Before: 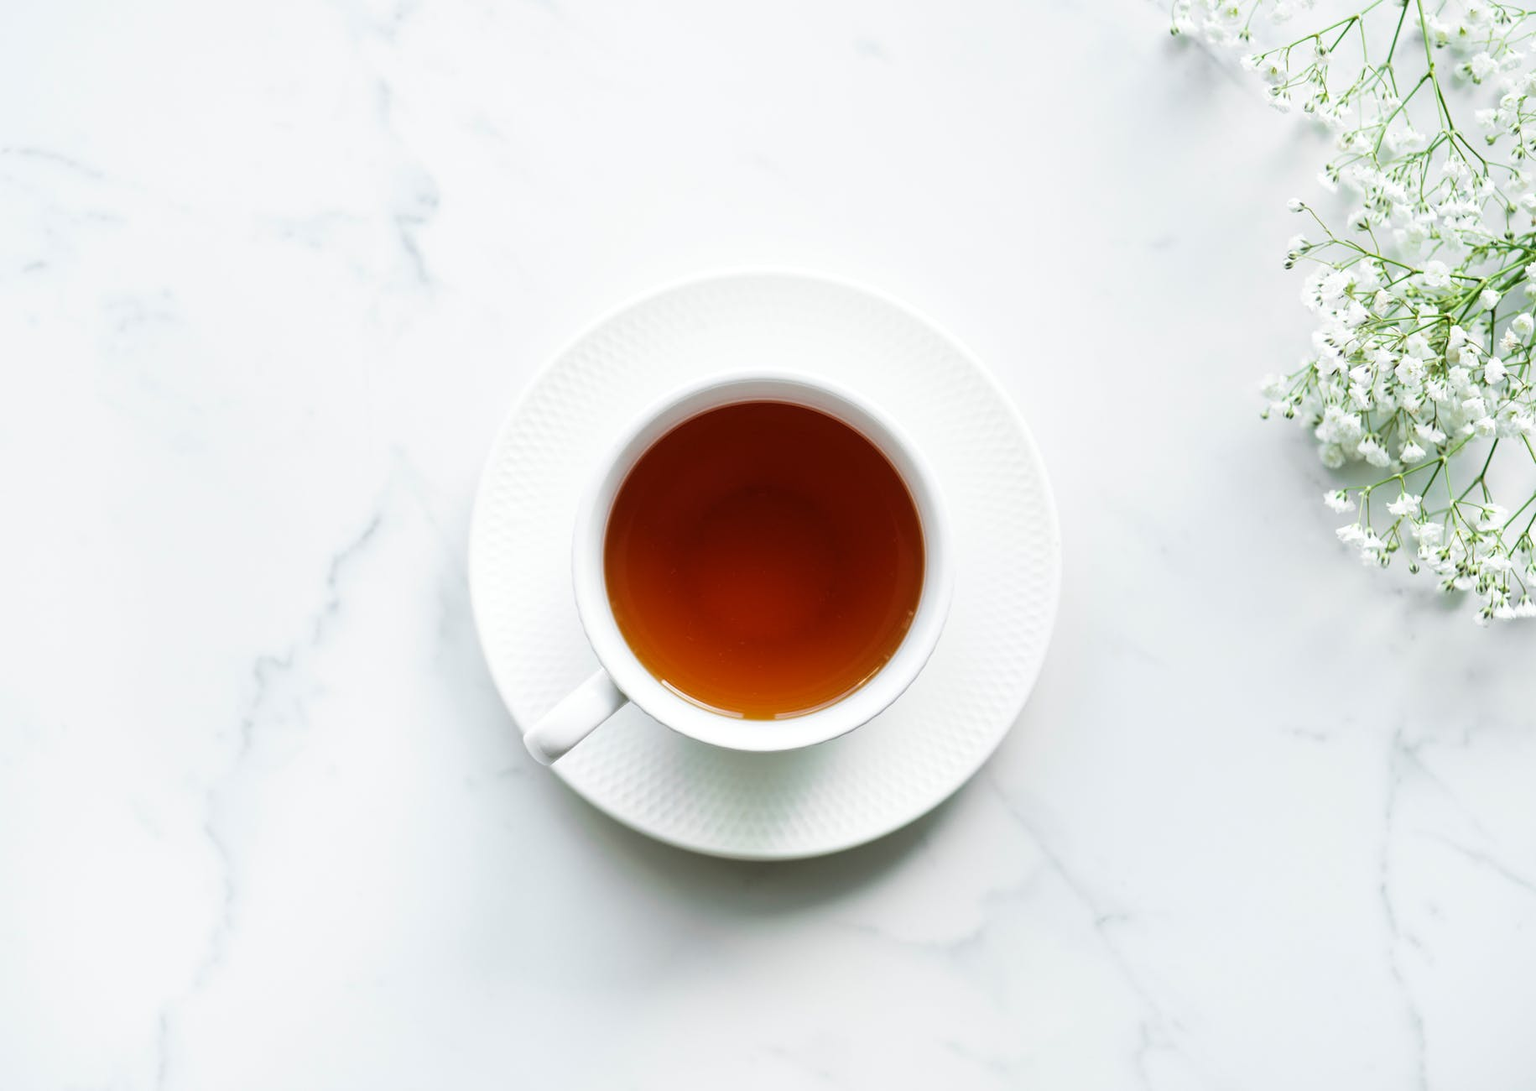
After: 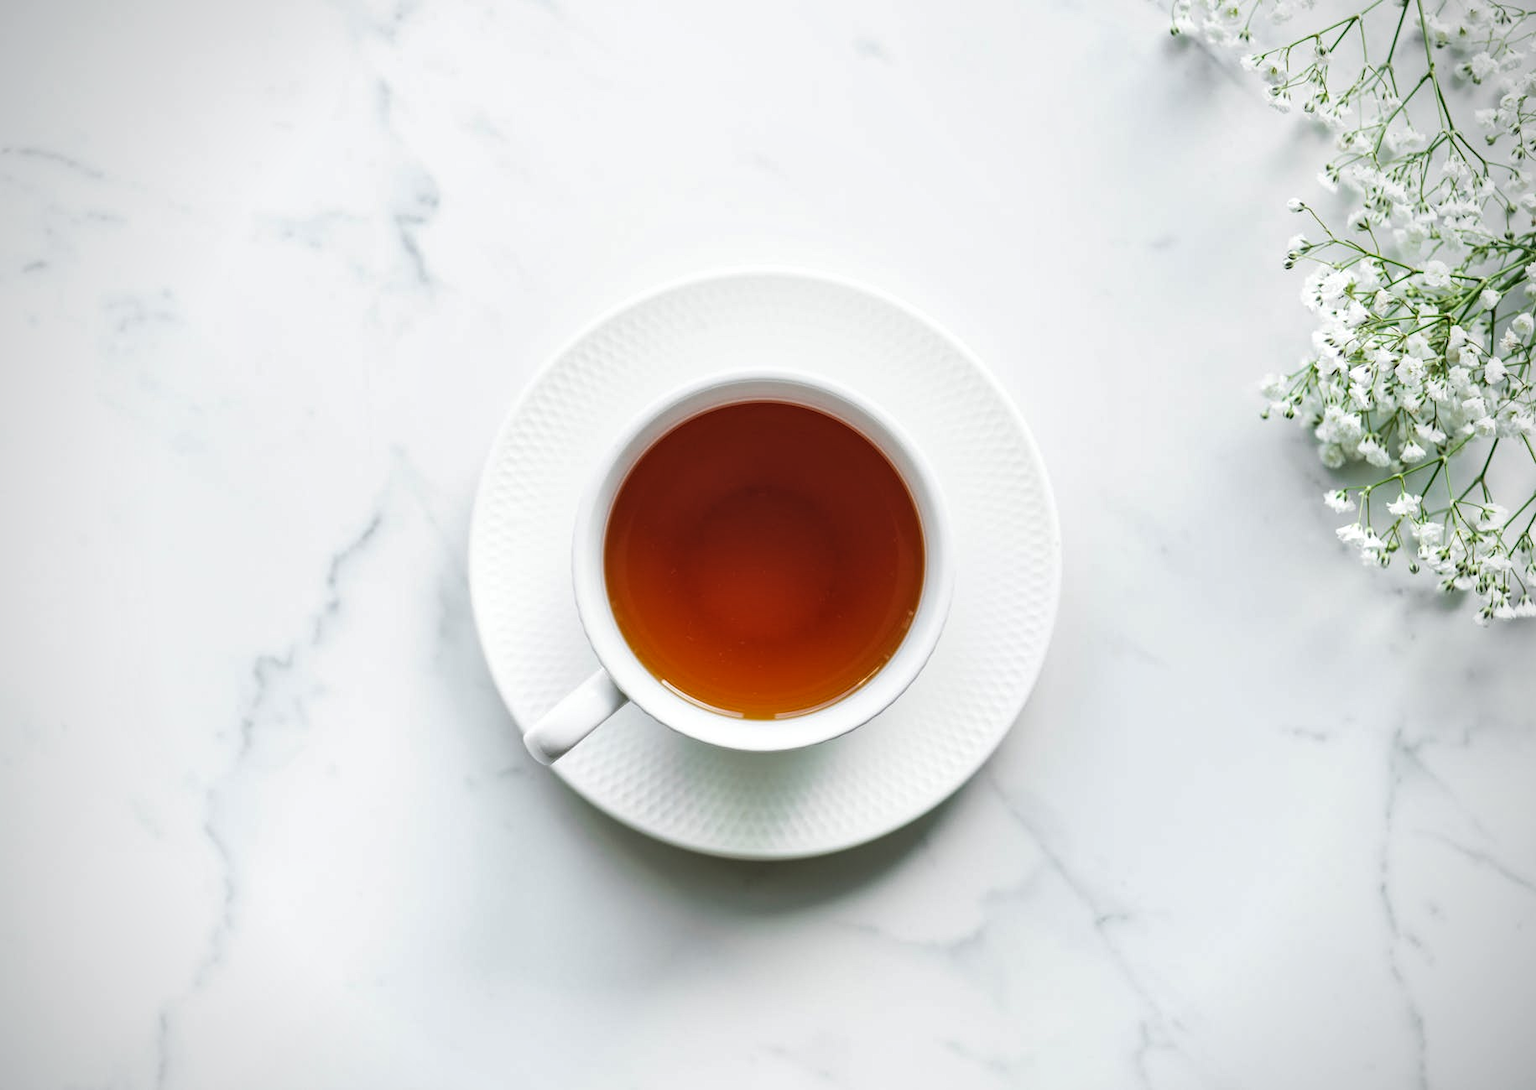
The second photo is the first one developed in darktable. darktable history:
local contrast: on, module defaults
vignetting: on, module defaults
shadows and highlights: shadows 37.27, highlights -28.18, soften with gaussian
